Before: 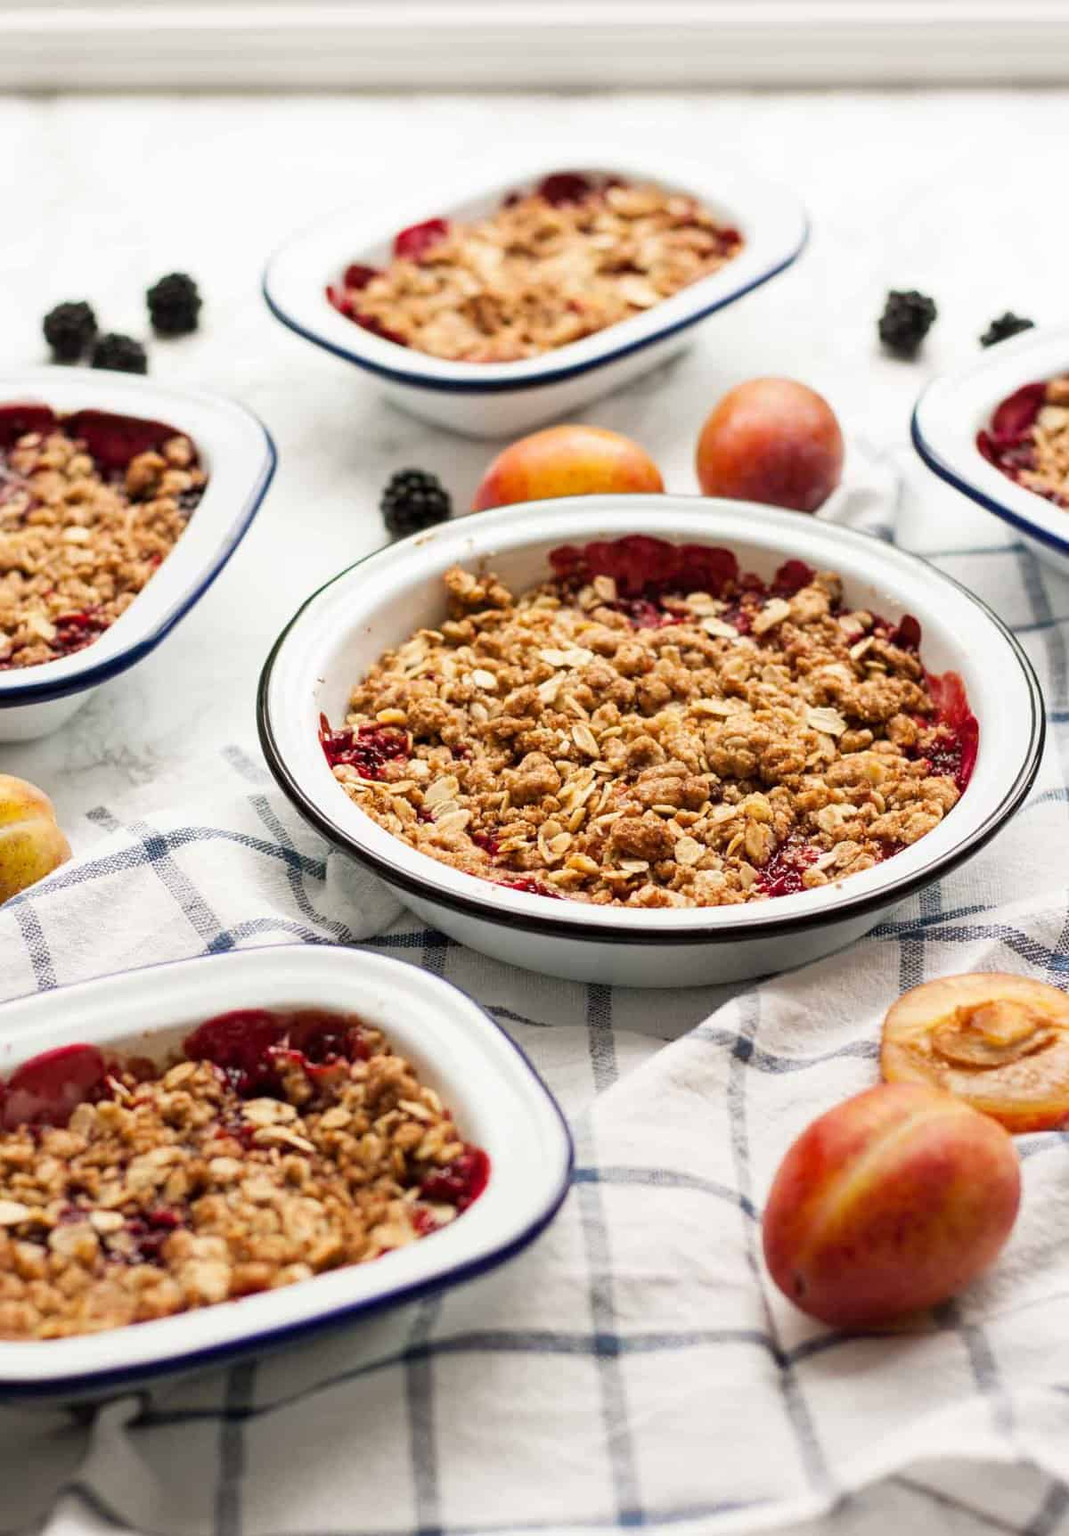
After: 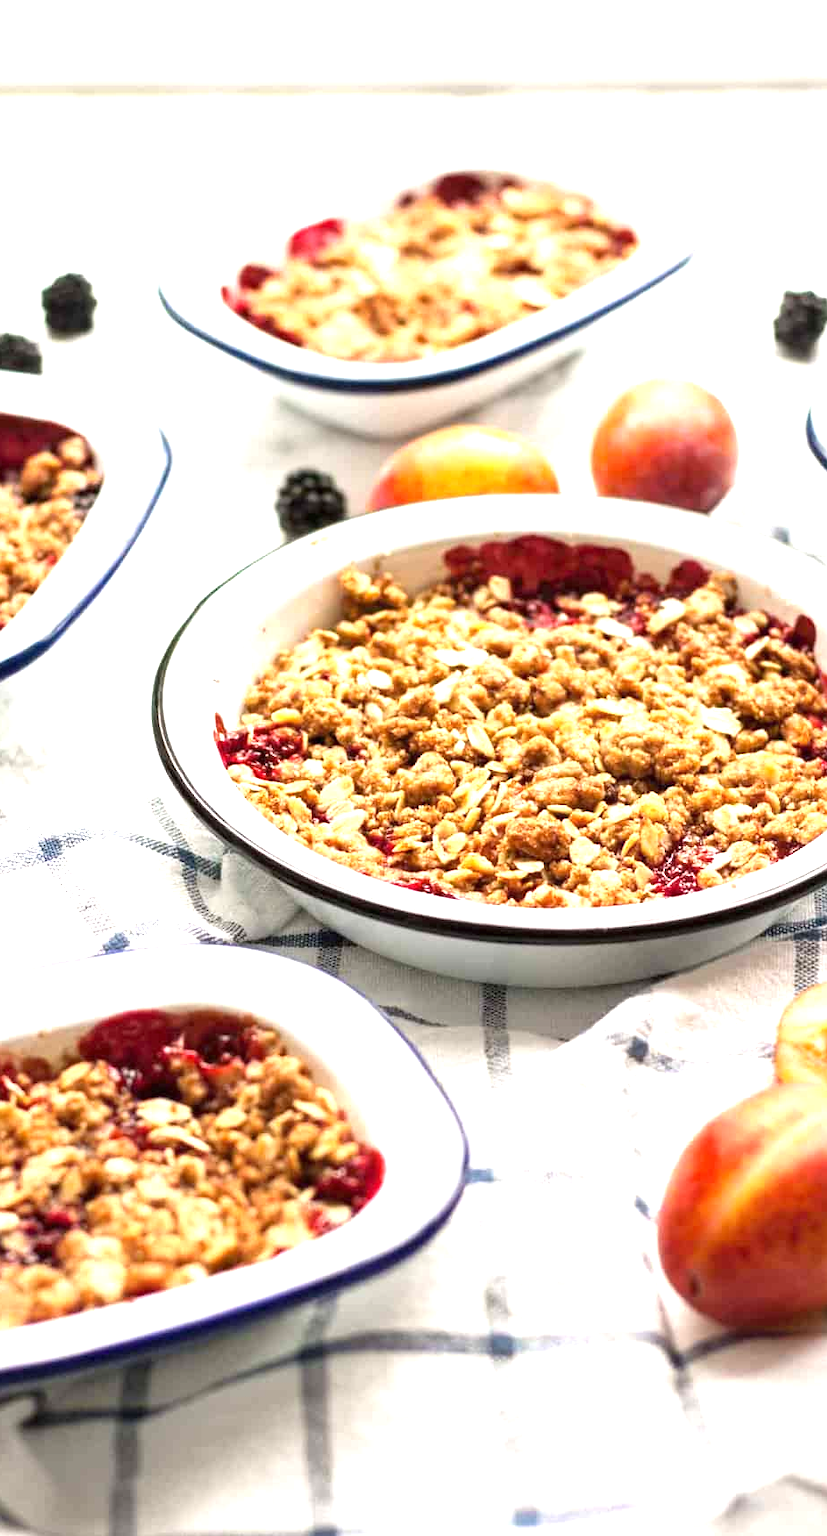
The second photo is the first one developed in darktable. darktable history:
crop: left 9.88%, right 12.664%
exposure: black level correction 0, exposure 1.1 EV, compensate highlight preservation false
